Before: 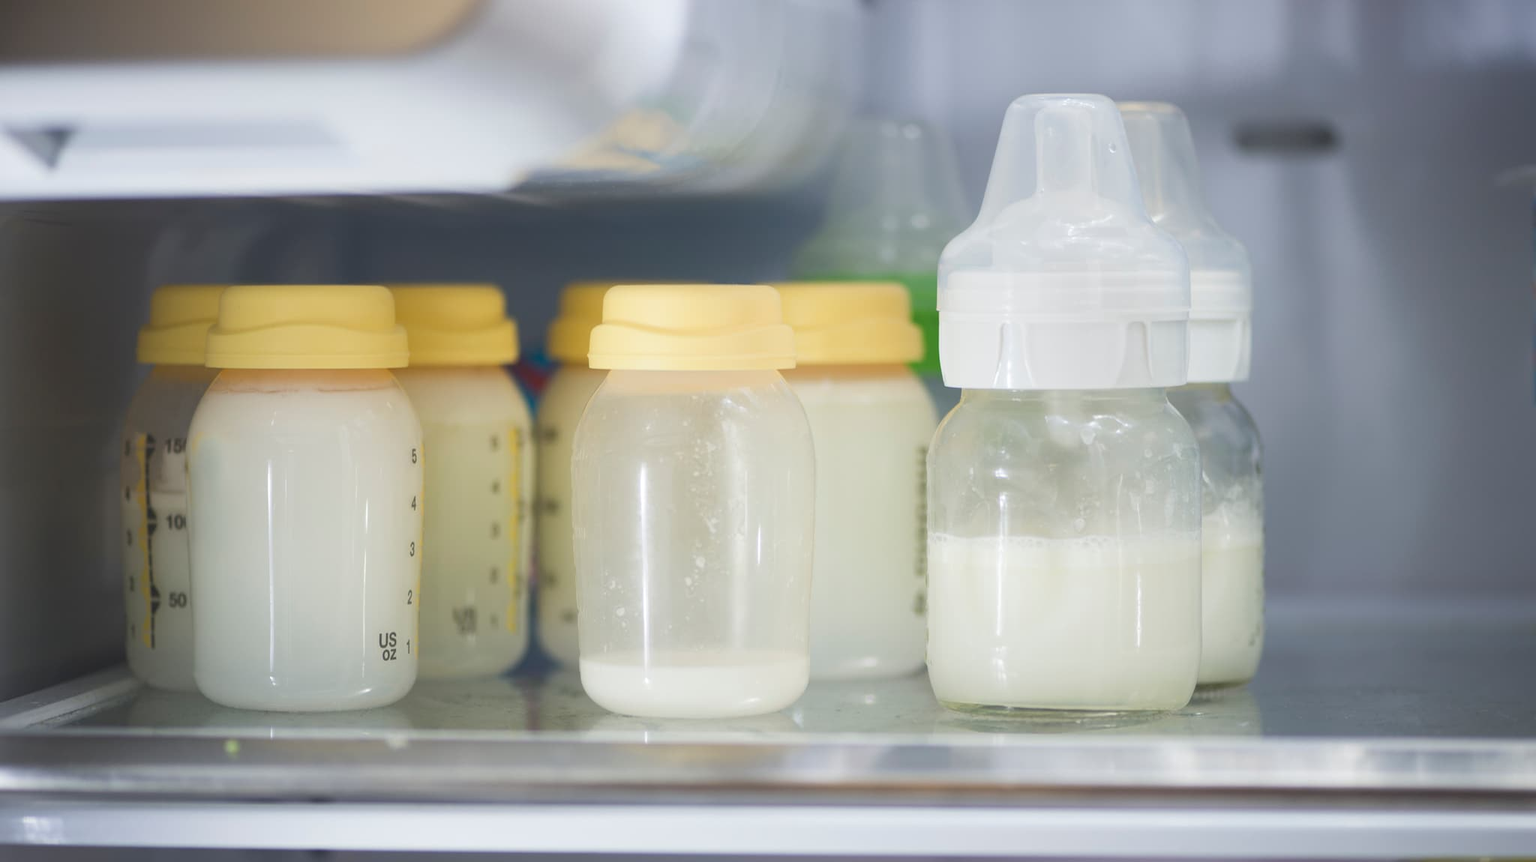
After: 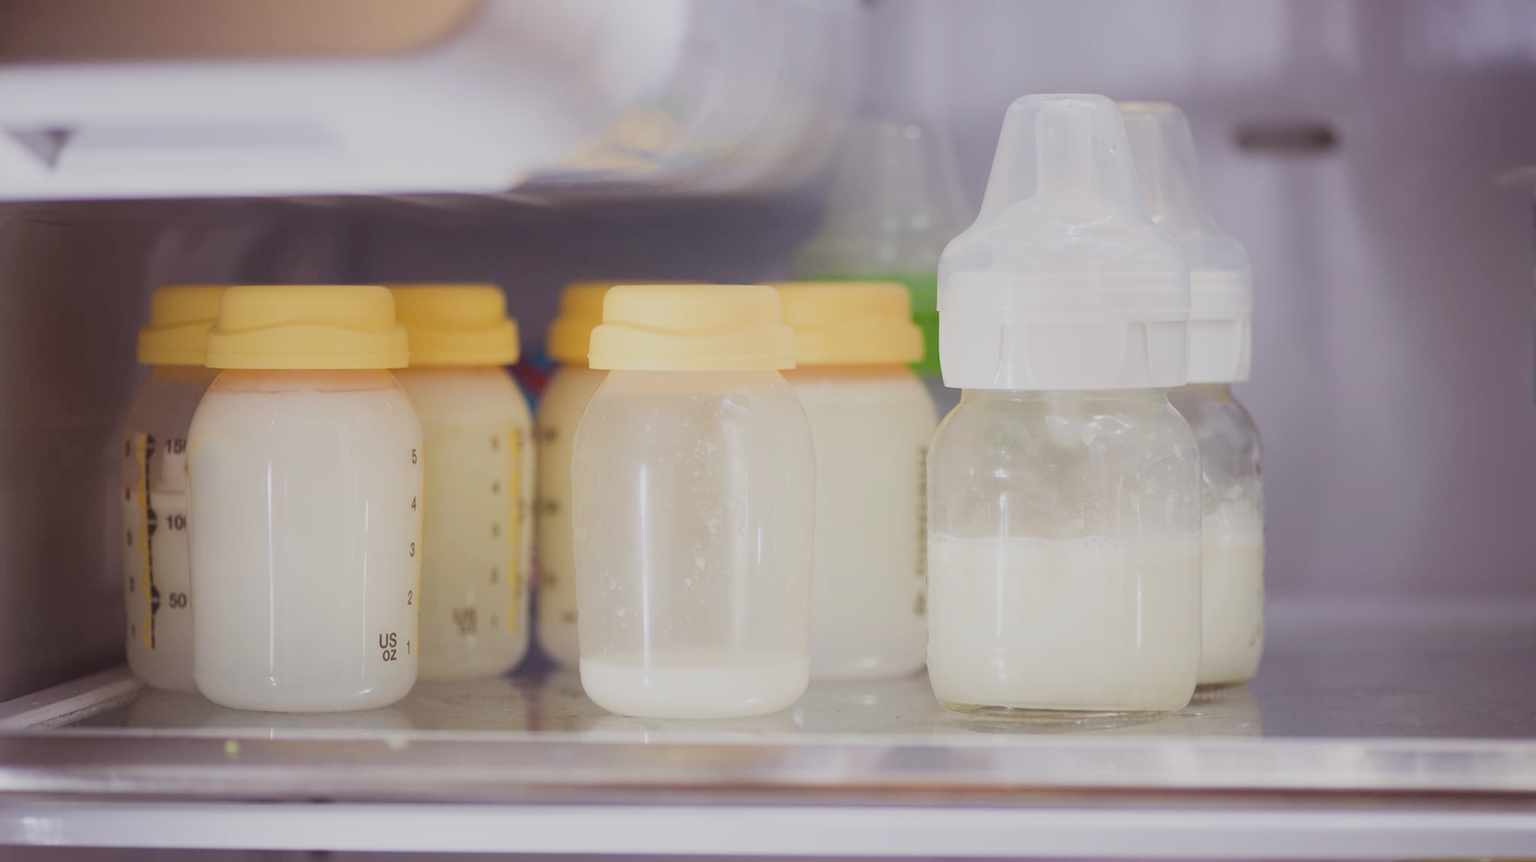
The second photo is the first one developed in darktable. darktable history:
filmic rgb: black relative exposure -7.65 EV, white relative exposure 4.56 EV, hardness 3.61
rgb levels: mode RGB, independent channels, levels [[0, 0.474, 1], [0, 0.5, 1], [0, 0.5, 1]]
